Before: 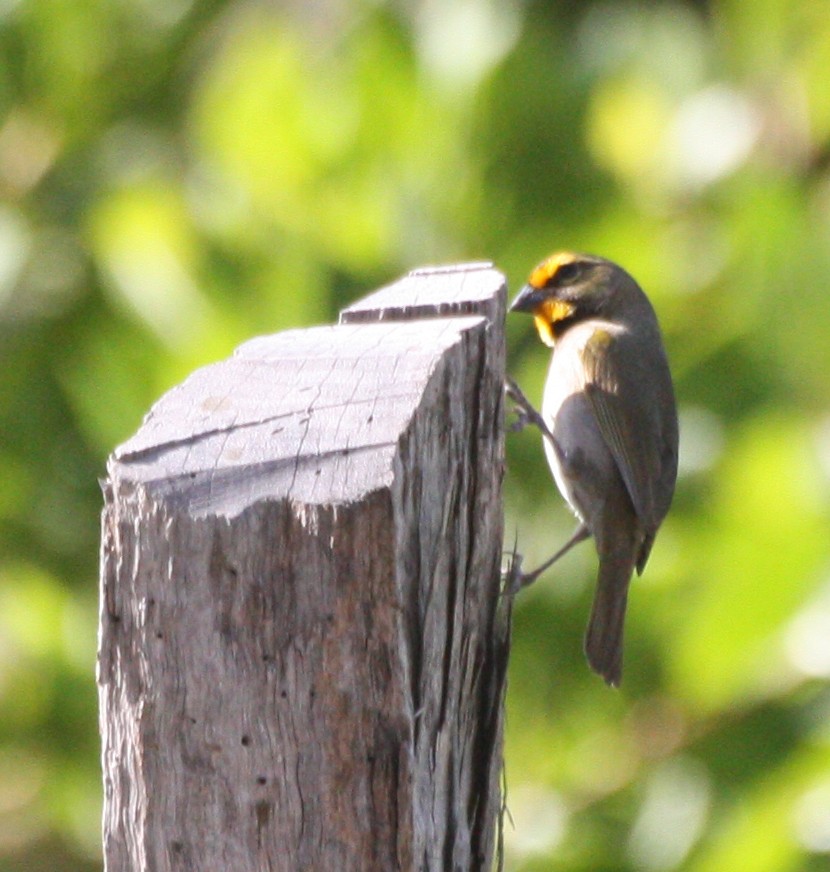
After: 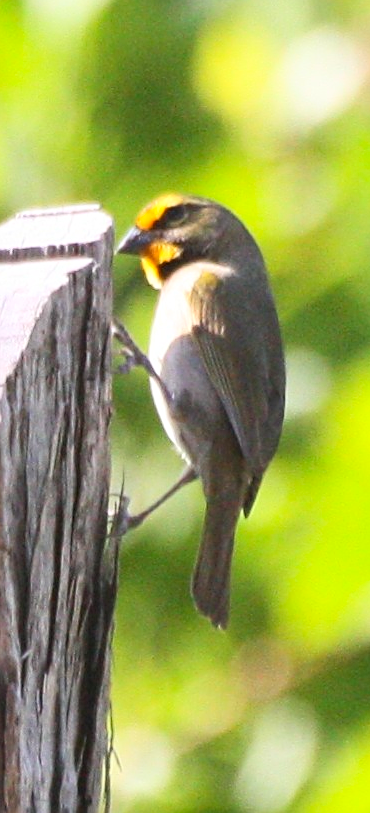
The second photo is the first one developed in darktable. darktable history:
crop: left 47.393%, top 6.705%, right 7.921%
contrast brightness saturation: contrast 0.198, brightness 0.157, saturation 0.222
sharpen: on, module defaults
